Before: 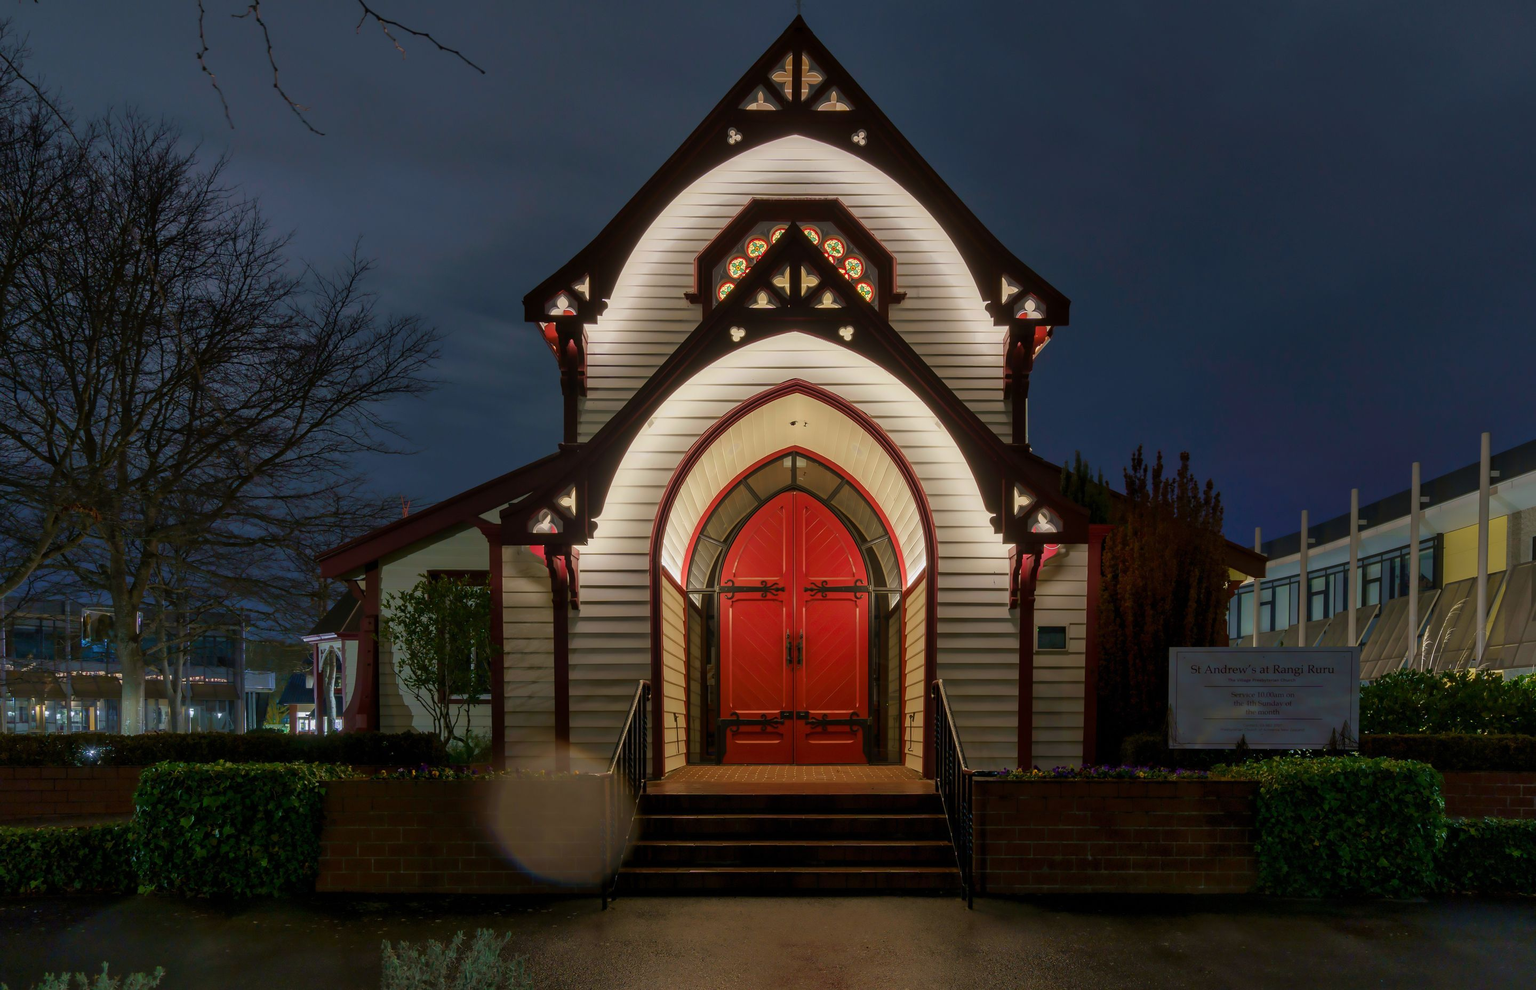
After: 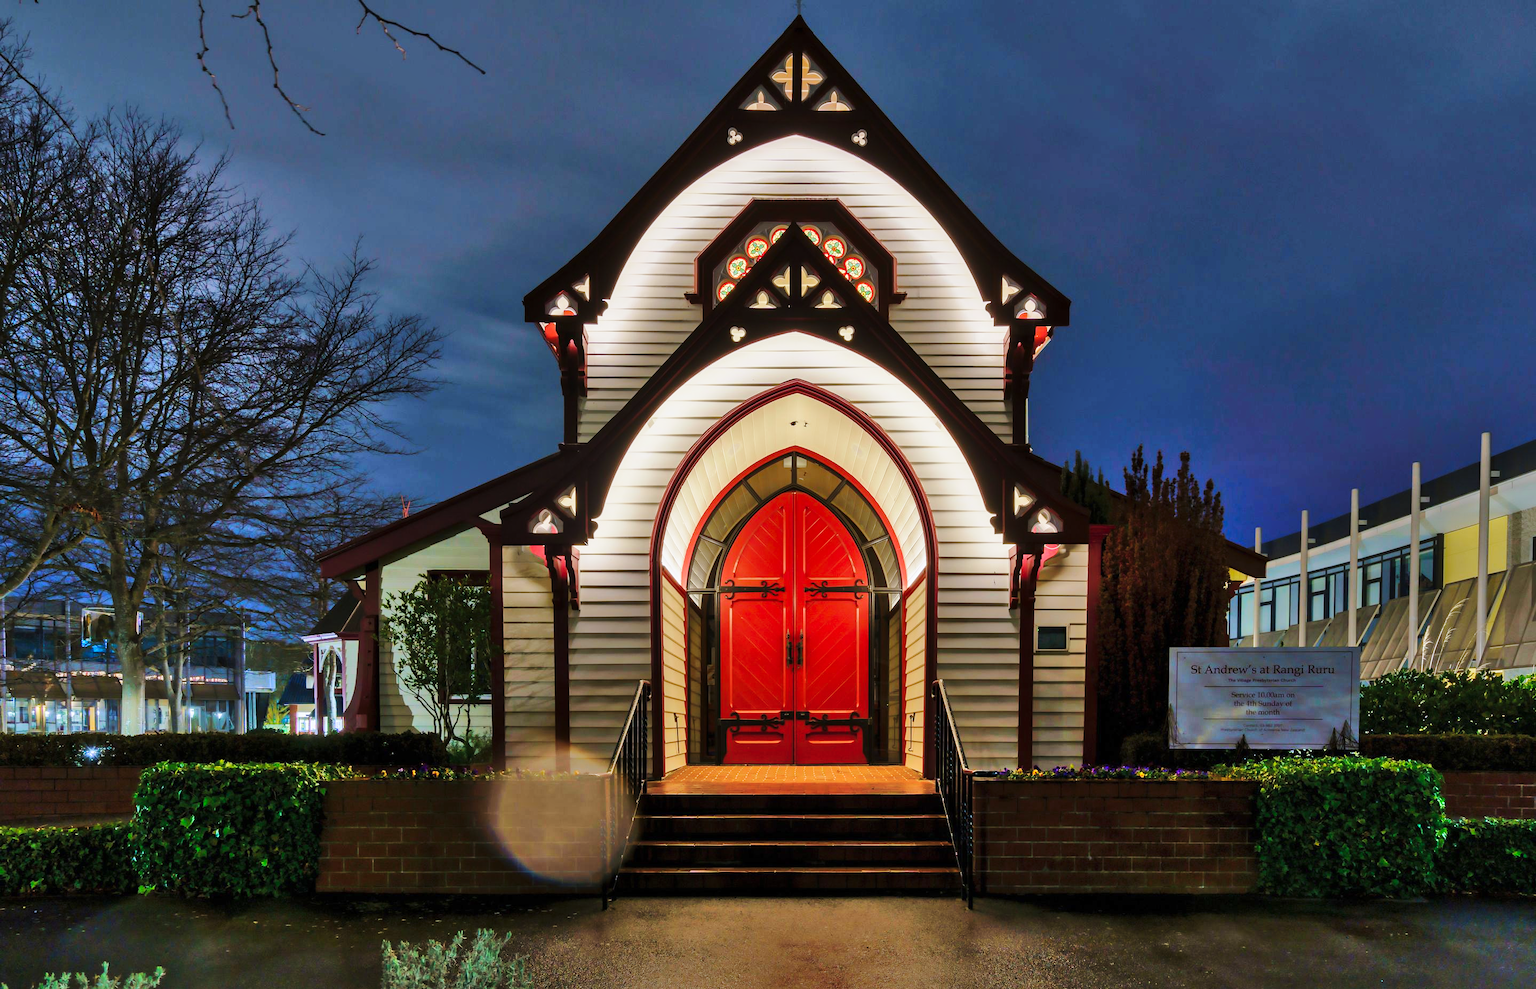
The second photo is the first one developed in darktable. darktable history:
base curve: curves: ch0 [(0, 0) (0.028, 0.03) (0.121, 0.232) (0.46, 0.748) (0.859, 0.968) (1, 1)], preserve colors none
white balance: red 0.976, blue 1.04
shadows and highlights: shadows 60, highlights -60.23, soften with gaussian
